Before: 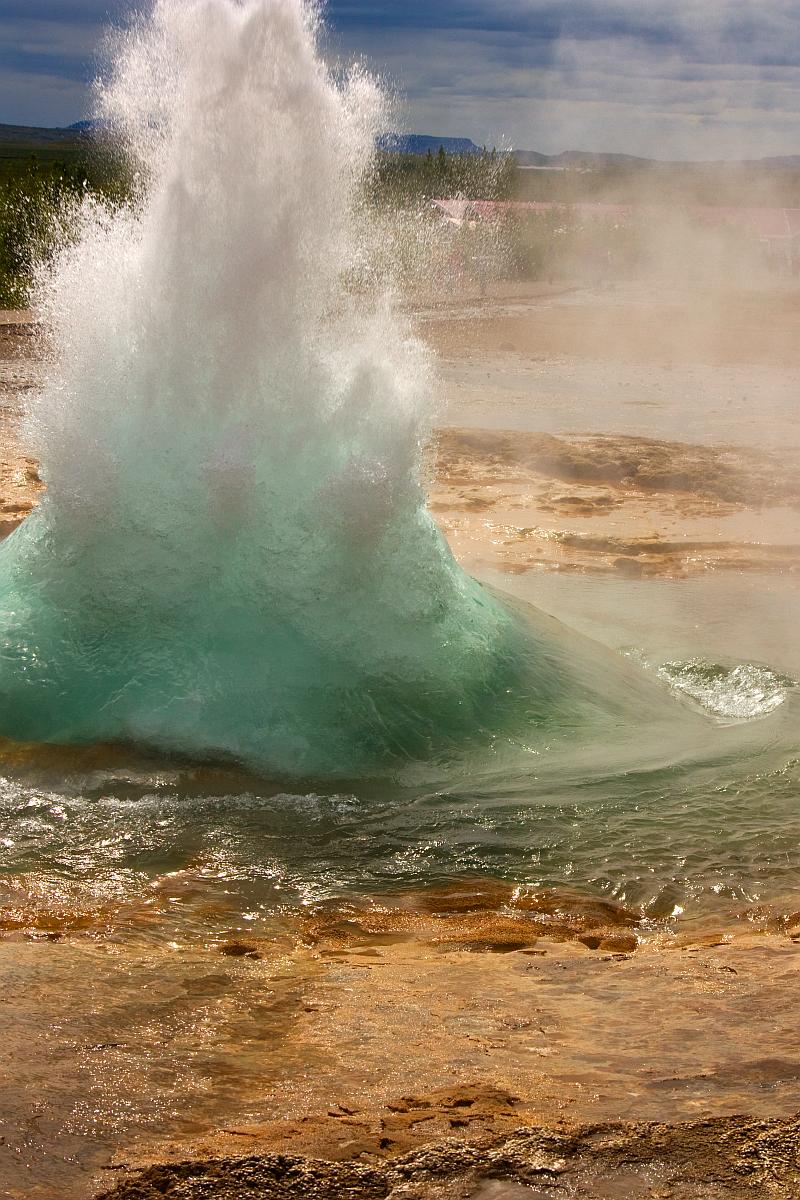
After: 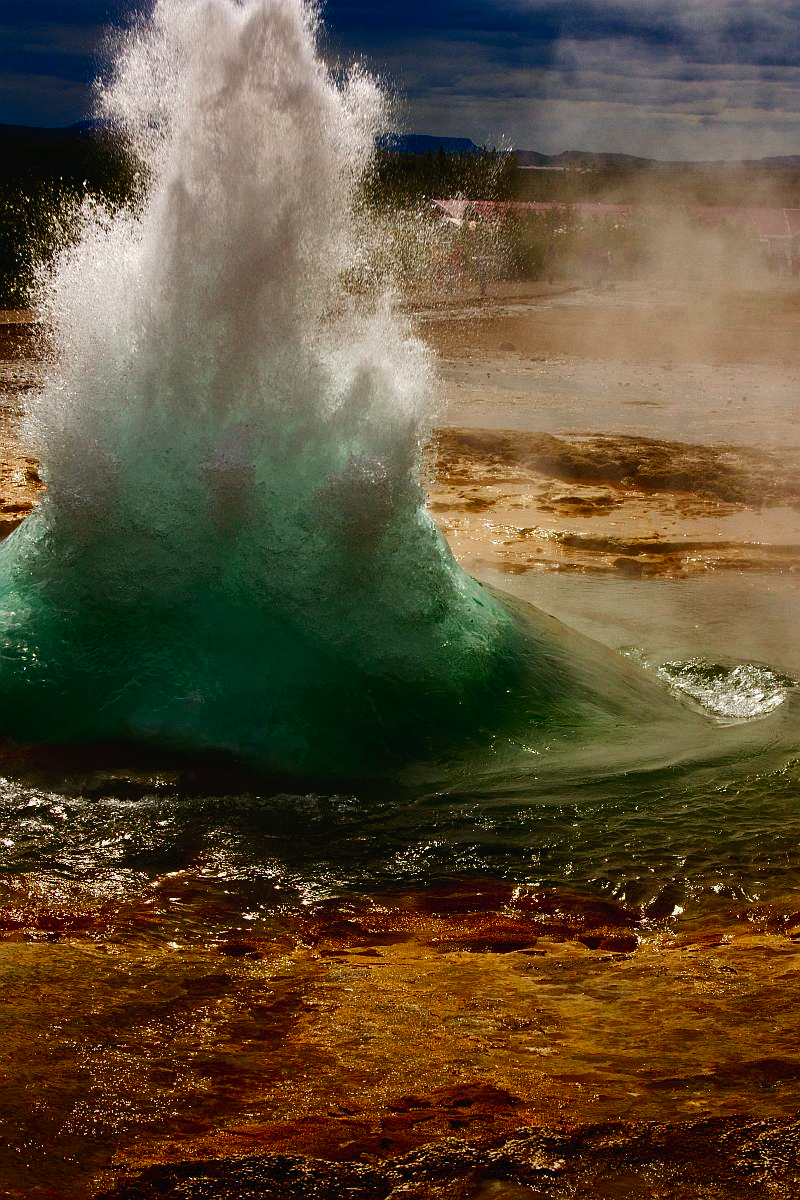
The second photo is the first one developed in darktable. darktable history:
contrast brightness saturation: contrast 0.091, brightness -0.592, saturation 0.166
vignetting: brightness -0.22, saturation 0.139, center (-0.069, -0.305), dithering 8-bit output
tone curve: curves: ch0 [(0, 0.018) (0.061, 0.041) (0.205, 0.191) (0.289, 0.292) (0.39, 0.424) (0.493, 0.551) (0.666, 0.743) (0.795, 0.841) (1, 0.998)]; ch1 [(0, 0) (0.385, 0.343) (0.439, 0.415) (0.494, 0.498) (0.501, 0.501) (0.51, 0.496) (0.548, 0.554) (0.586, 0.61) (0.684, 0.658) (0.783, 0.804) (1, 1)]; ch2 [(0, 0) (0.304, 0.31) (0.403, 0.399) (0.441, 0.428) (0.47, 0.469) (0.498, 0.496) (0.524, 0.538) (0.566, 0.588) (0.648, 0.665) (0.697, 0.699) (1, 1)], preserve colors none
